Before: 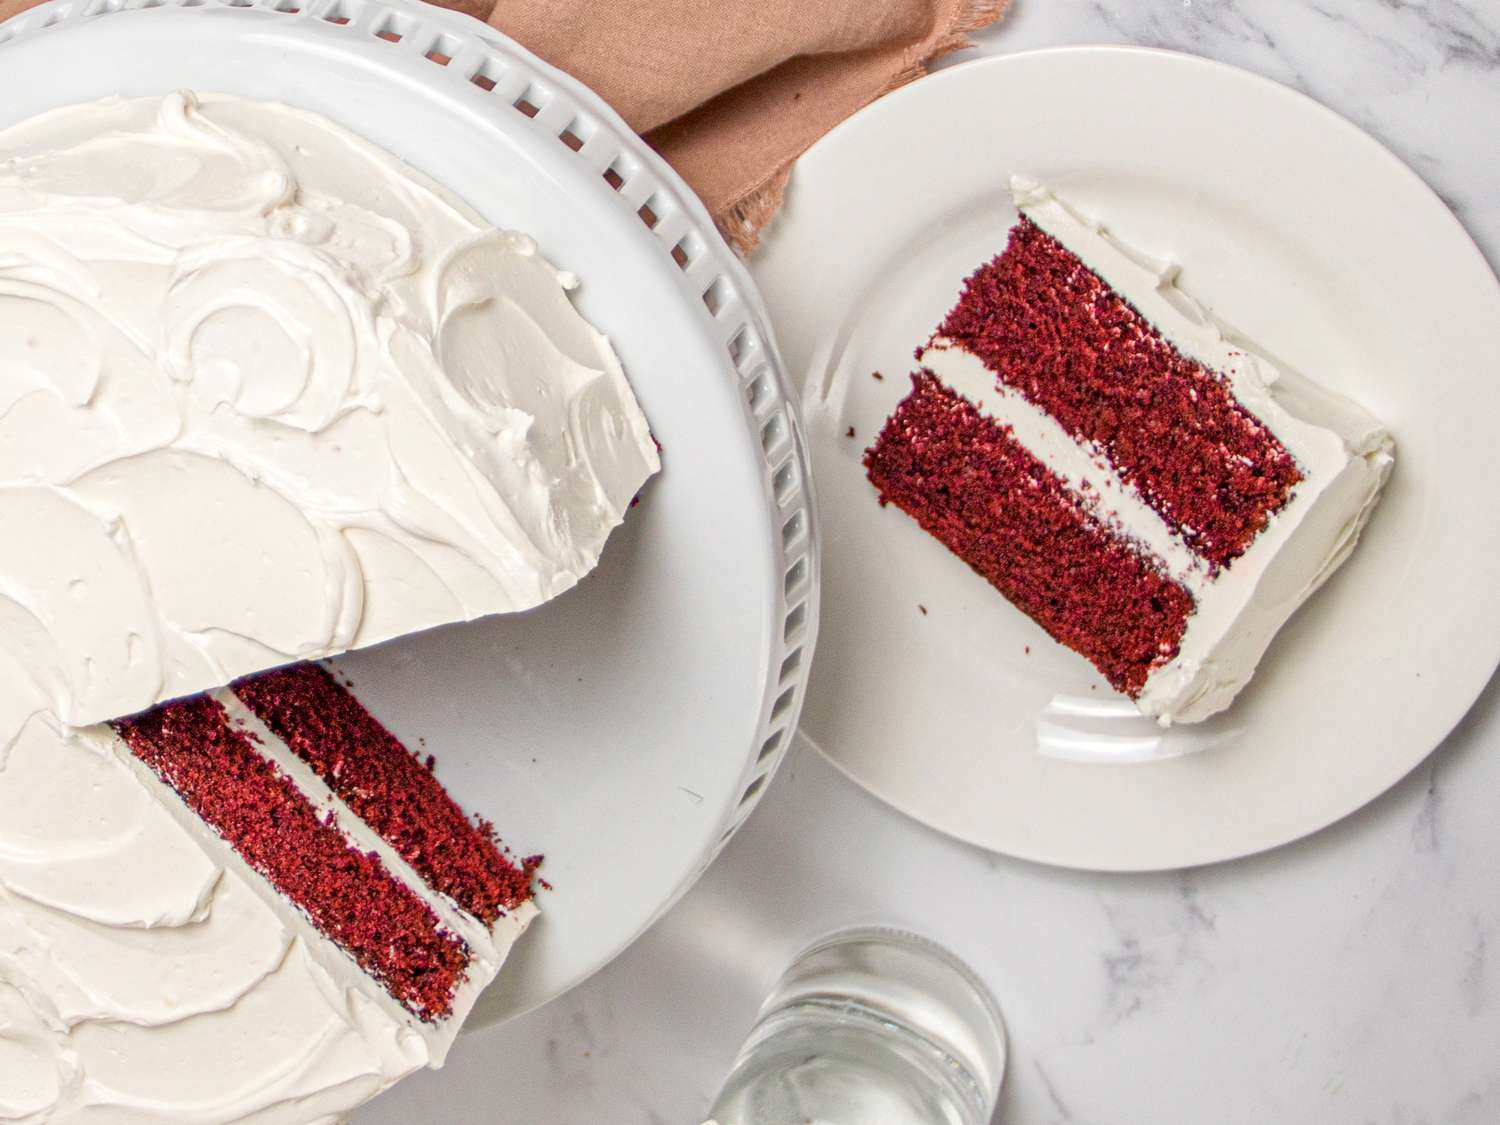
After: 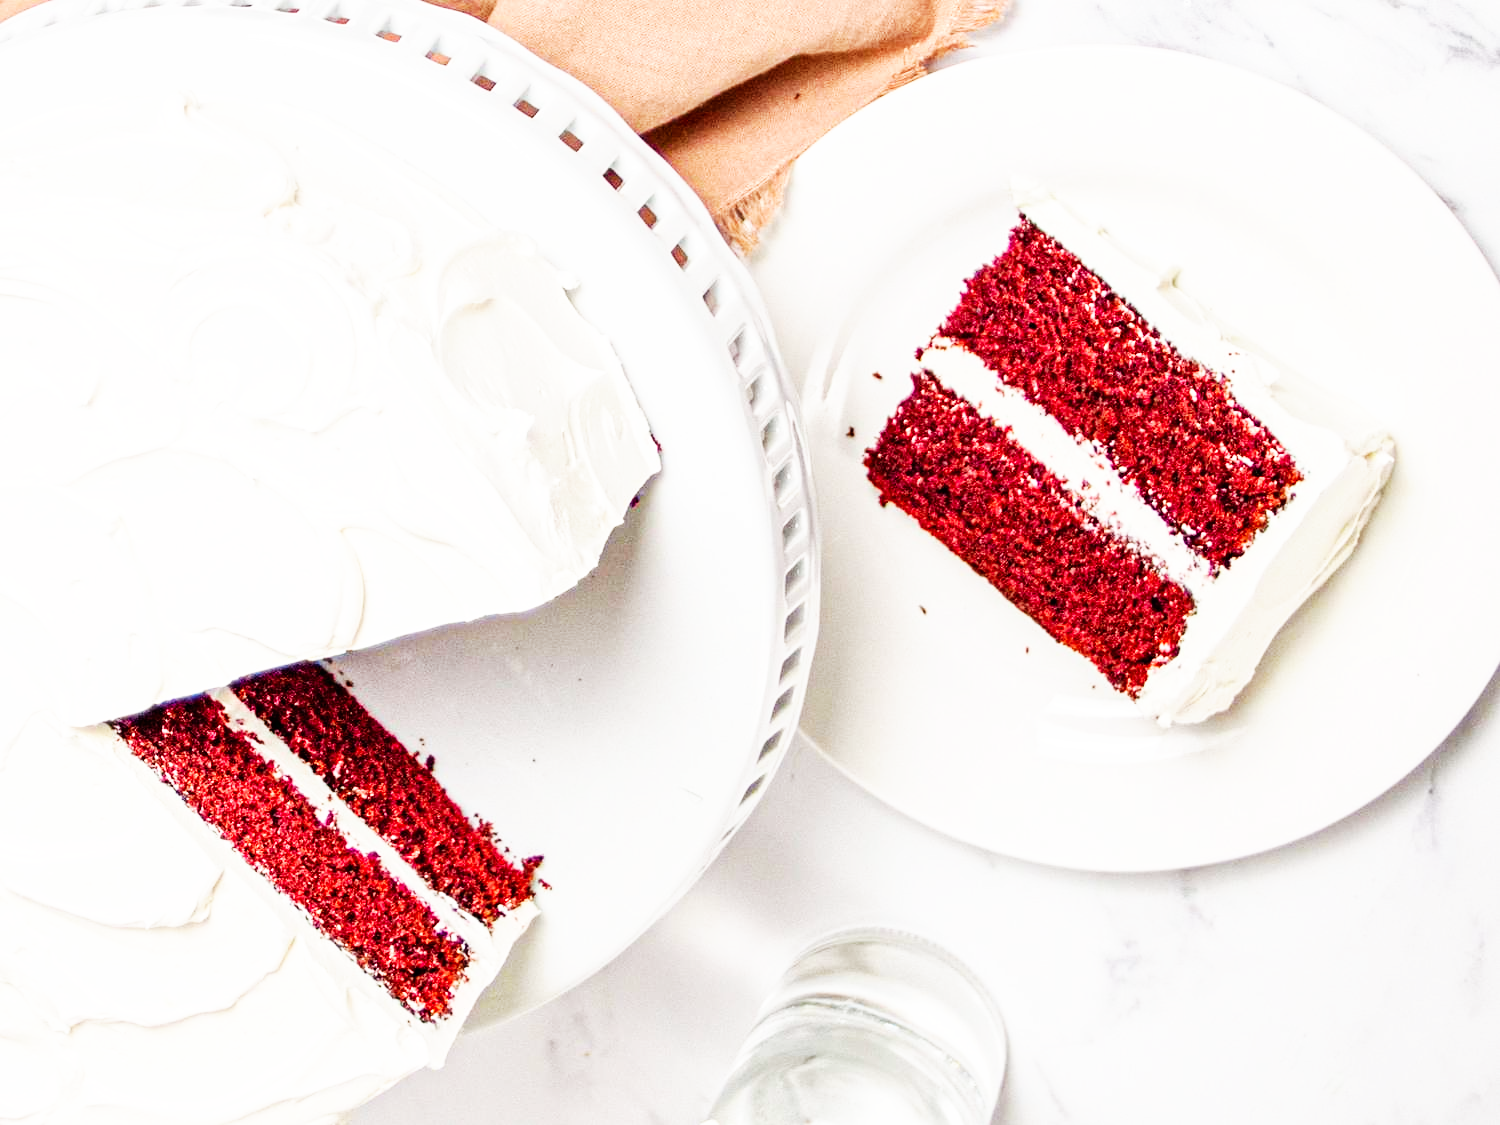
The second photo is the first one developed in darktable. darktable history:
base curve: curves: ch0 [(0, 0) (0.007, 0.004) (0.027, 0.03) (0.046, 0.07) (0.207, 0.54) (0.442, 0.872) (0.673, 0.972) (1, 1)], preserve colors none
sharpen: amount 0.2
